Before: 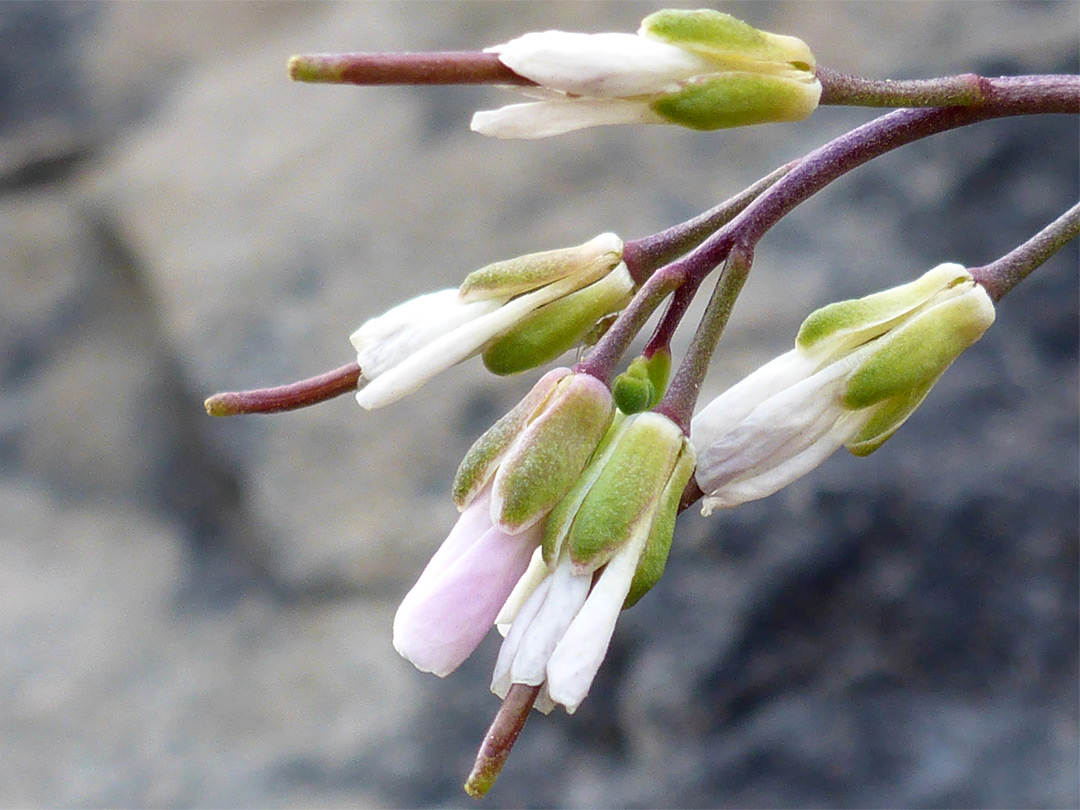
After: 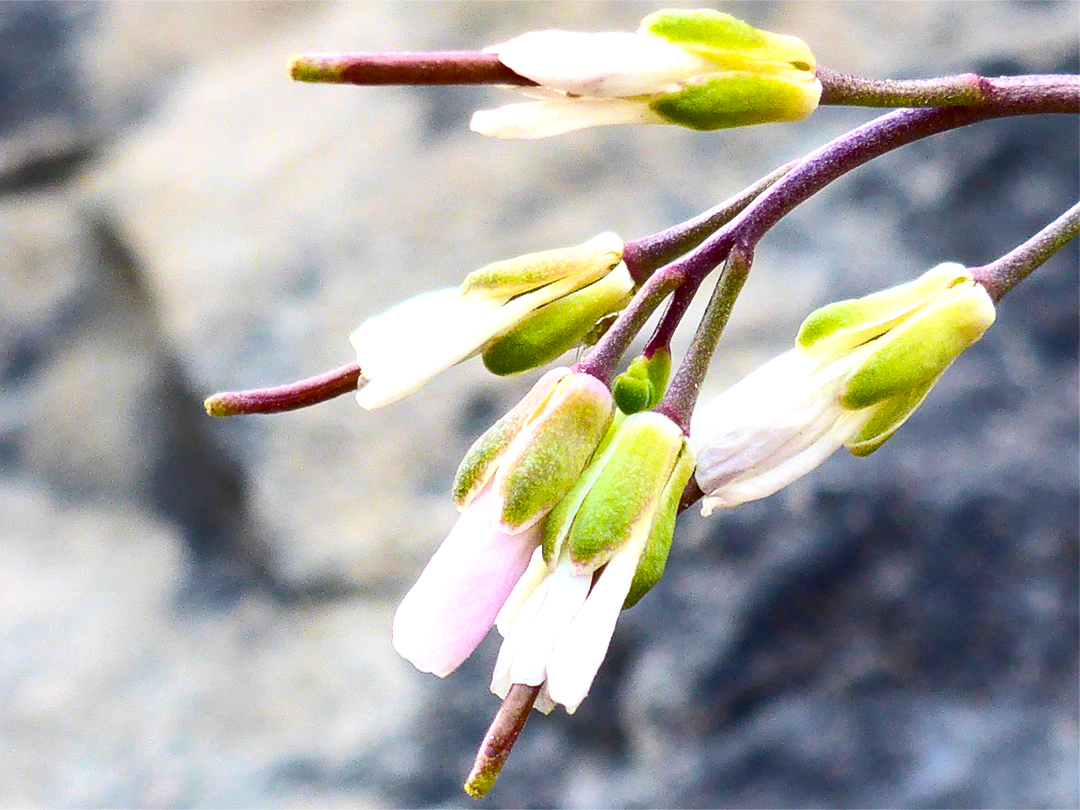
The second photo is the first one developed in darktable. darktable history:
exposure: exposure 0.657 EV, compensate highlight preservation false
color balance rgb: perceptual saturation grading › global saturation 20%, global vibrance 20%
shadows and highlights: radius 264.75, soften with gaussian
contrast brightness saturation: contrast 0.24, brightness 0.09
